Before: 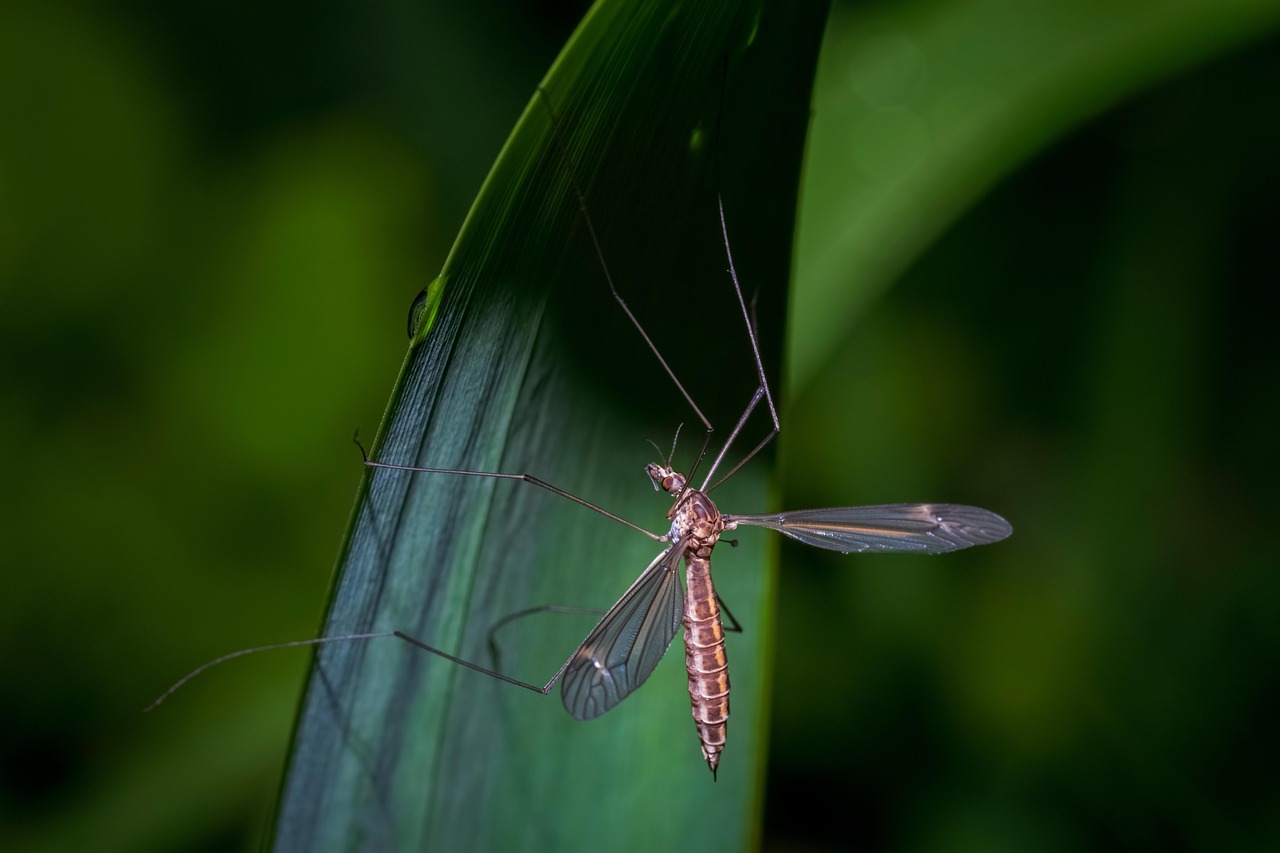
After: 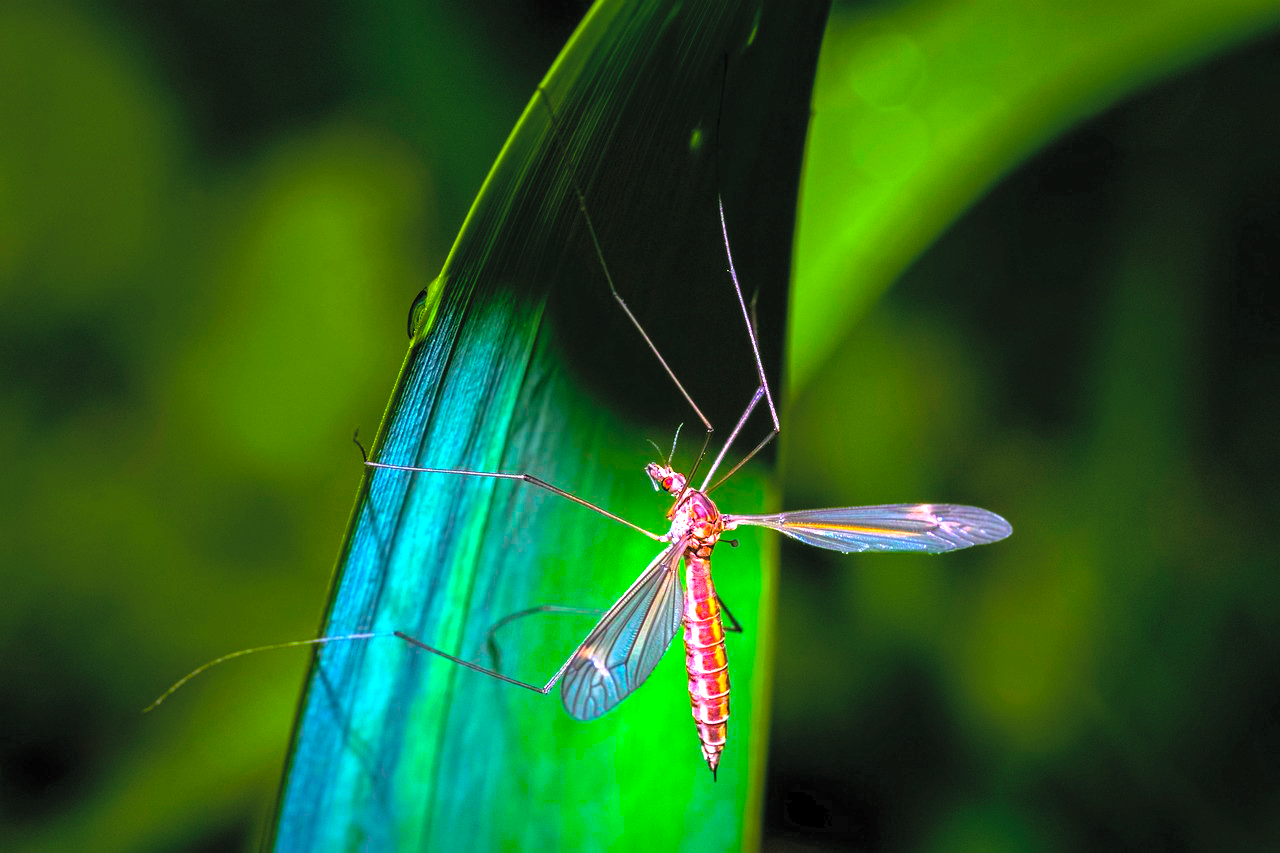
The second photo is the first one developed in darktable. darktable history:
color balance rgb: linear chroma grading › global chroma 20%, perceptual saturation grading › global saturation 65%, perceptual saturation grading › highlights 60%, perceptual saturation grading › mid-tones 50%, perceptual saturation grading › shadows 50%, perceptual brilliance grading › global brilliance 30%, perceptual brilliance grading › highlights 50%, perceptual brilliance grading › mid-tones 50%, perceptual brilliance grading › shadows -22%, global vibrance 20%
contrast brightness saturation: contrast 0.1, brightness 0.3, saturation 0.14
